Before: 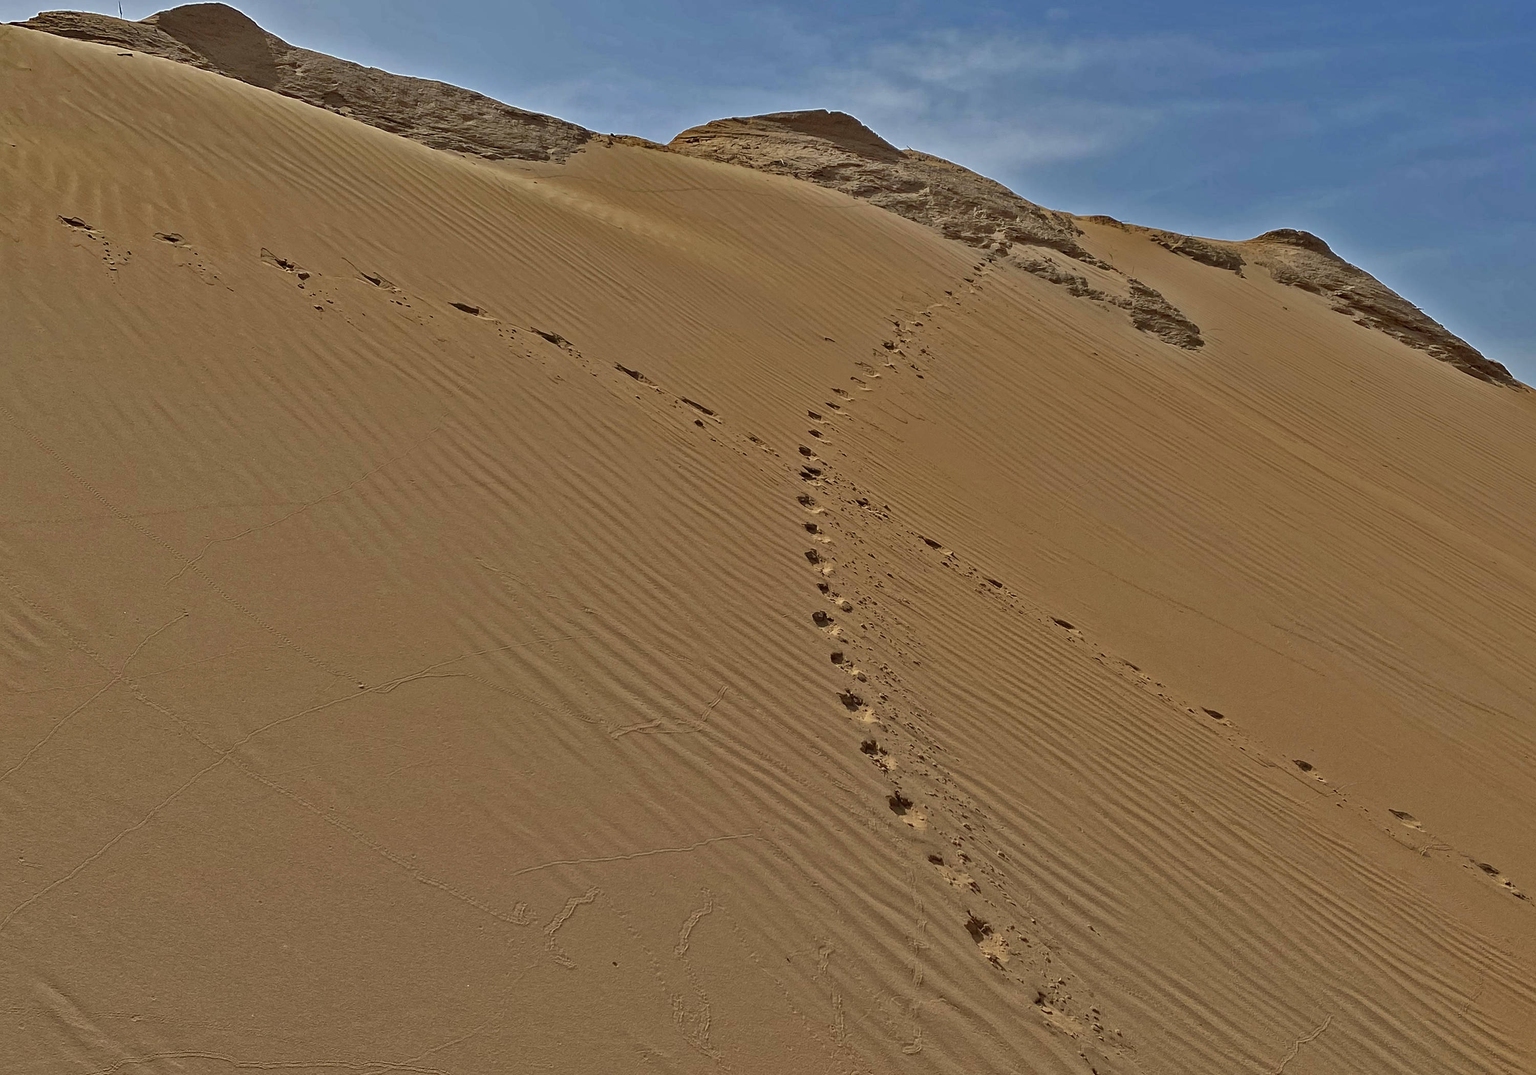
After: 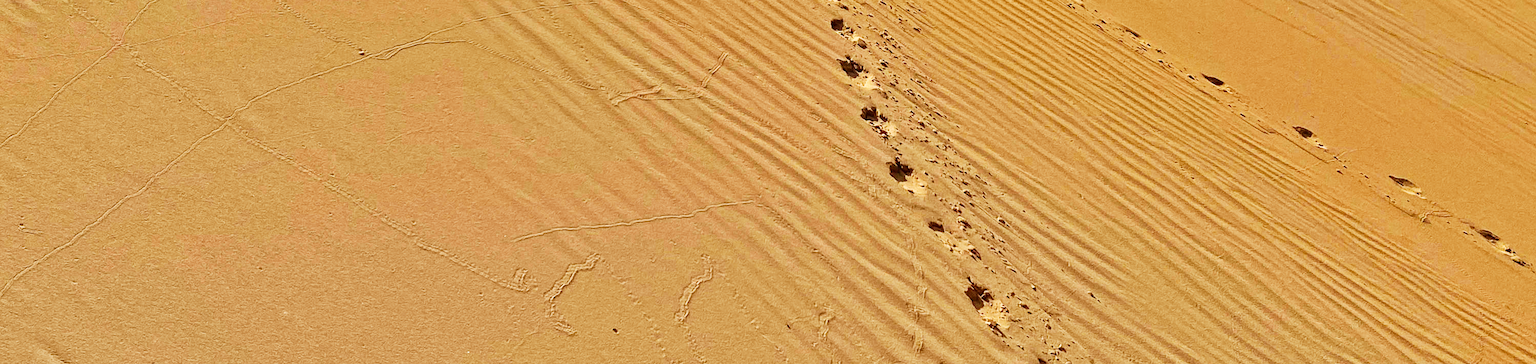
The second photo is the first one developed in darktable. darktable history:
base curve: curves: ch0 [(0, 0) (0.007, 0.004) (0.027, 0.03) (0.046, 0.07) (0.207, 0.54) (0.442, 0.872) (0.673, 0.972) (1, 1)], preserve colors none
crop and rotate: top 58.959%, bottom 7.162%
